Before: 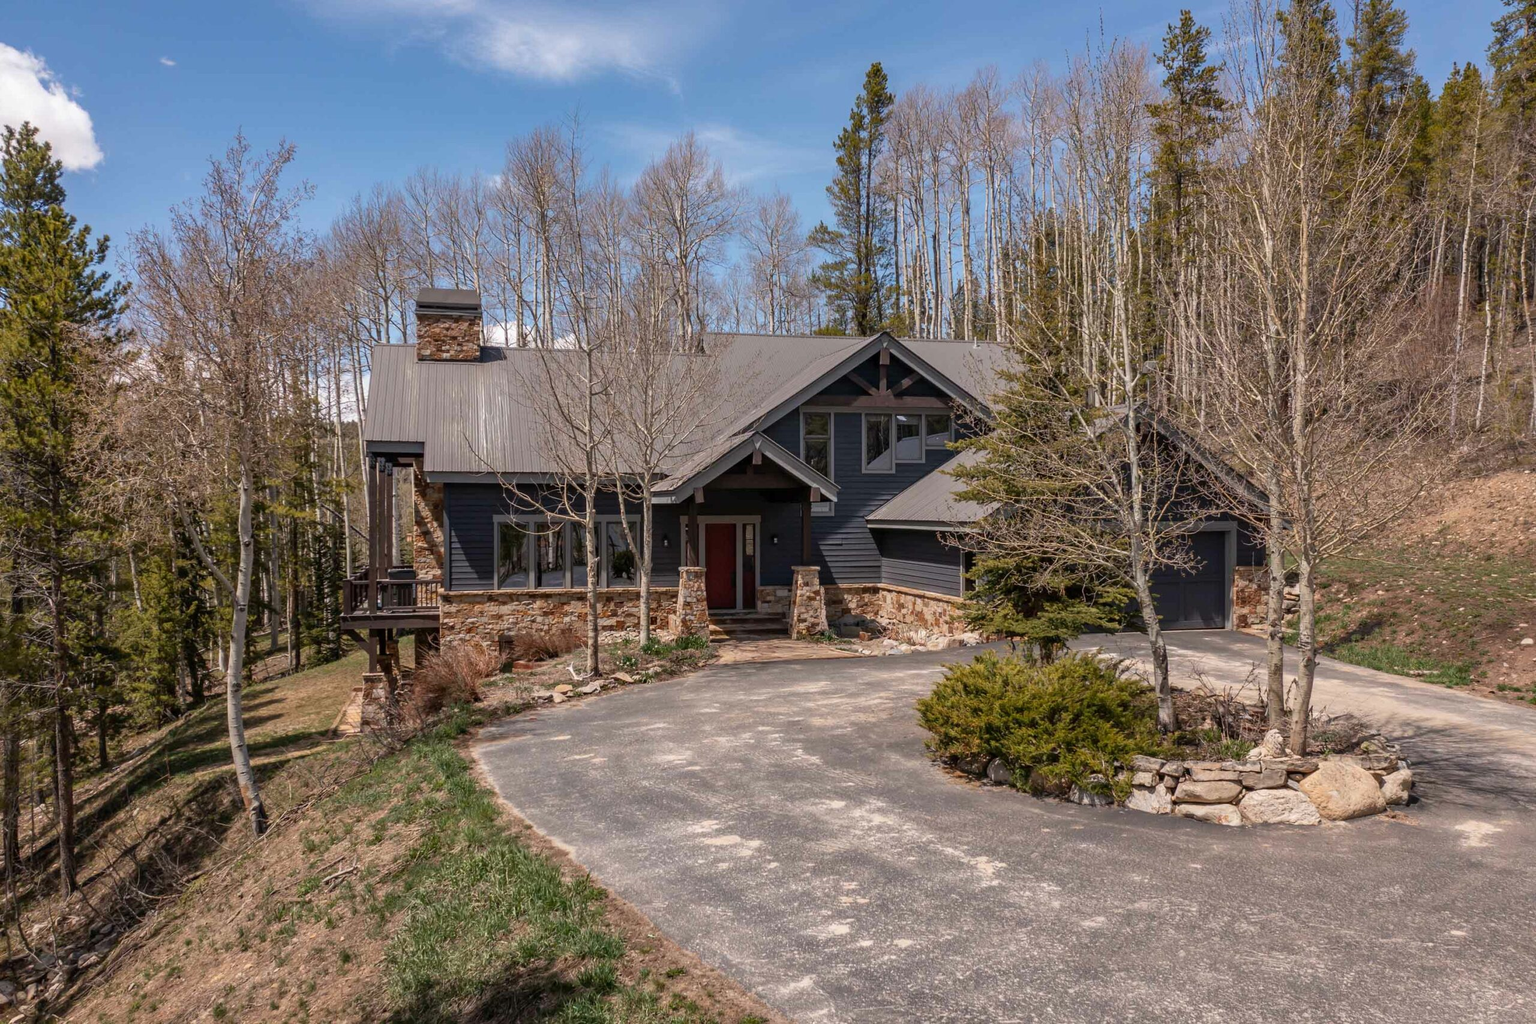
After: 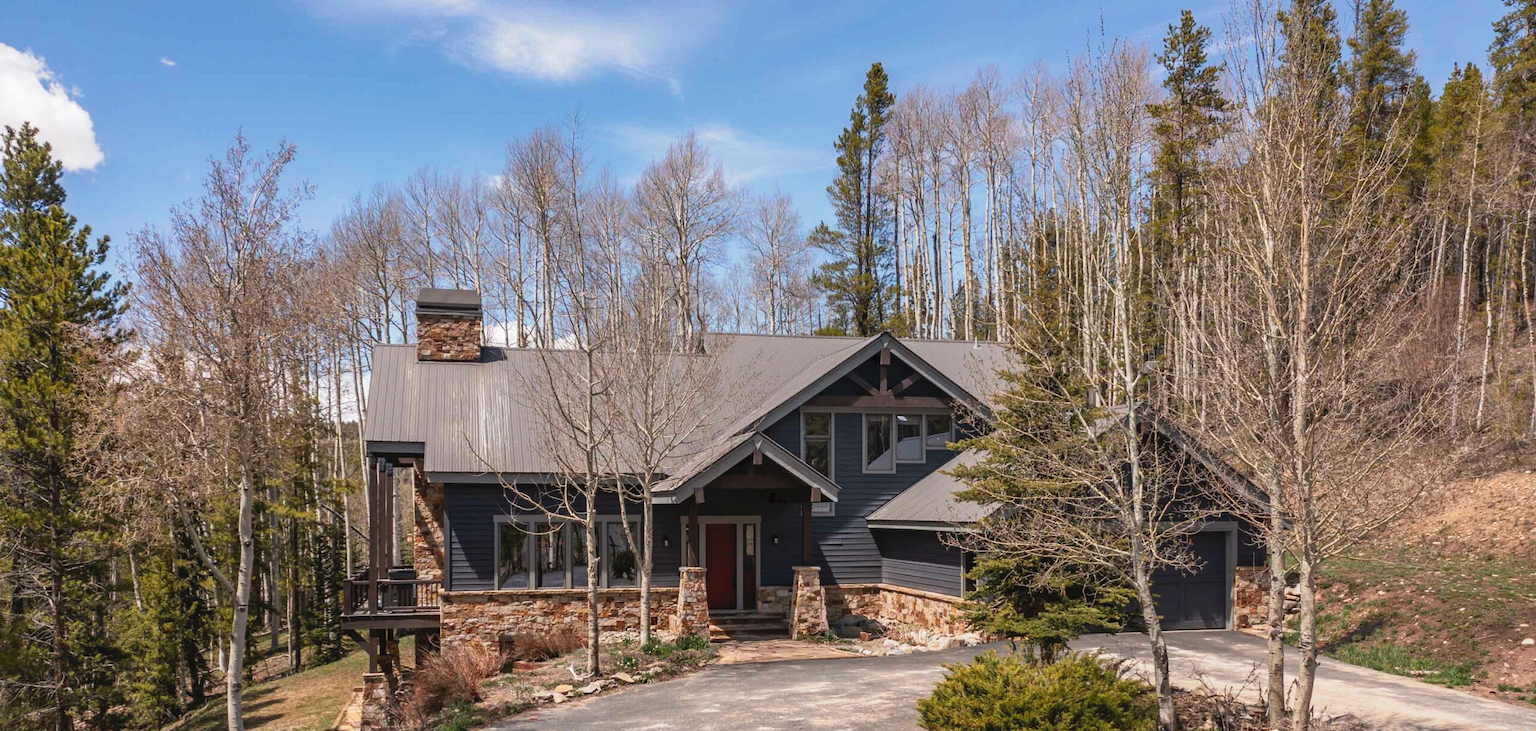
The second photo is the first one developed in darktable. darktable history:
crop: bottom 28.576%
tone curve: curves: ch0 [(0, 0) (0.003, 0.045) (0.011, 0.051) (0.025, 0.057) (0.044, 0.074) (0.069, 0.096) (0.1, 0.125) (0.136, 0.16) (0.177, 0.201) (0.224, 0.242) (0.277, 0.299) (0.335, 0.362) (0.399, 0.432) (0.468, 0.512) (0.543, 0.601) (0.623, 0.691) (0.709, 0.786) (0.801, 0.876) (0.898, 0.927) (1, 1)], preserve colors none
